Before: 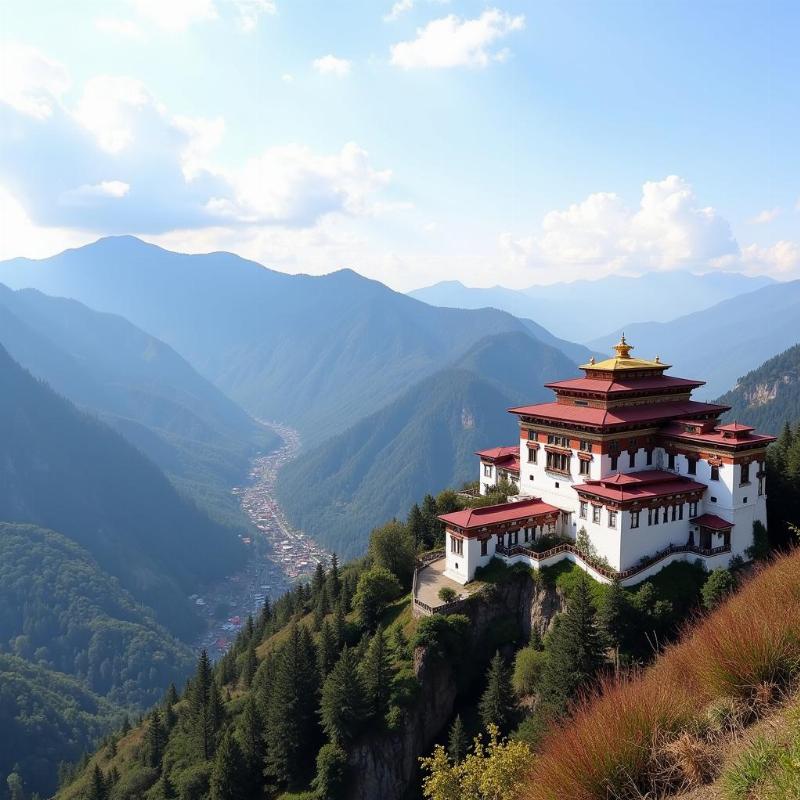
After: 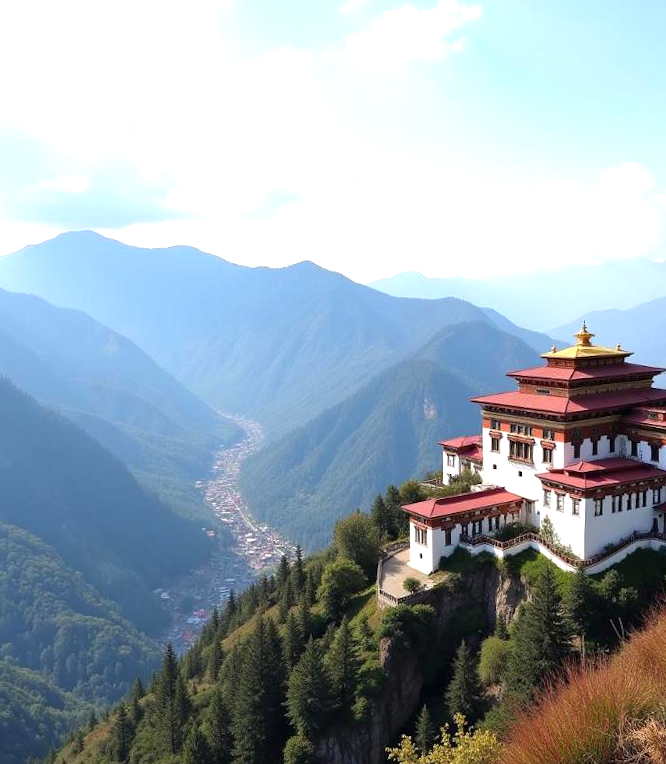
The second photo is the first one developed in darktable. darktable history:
crop and rotate: angle 0.818°, left 4.171%, top 0.557%, right 11.306%, bottom 2.556%
exposure: black level correction 0, exposure 0.499 EV, compensate highlight preservation false
